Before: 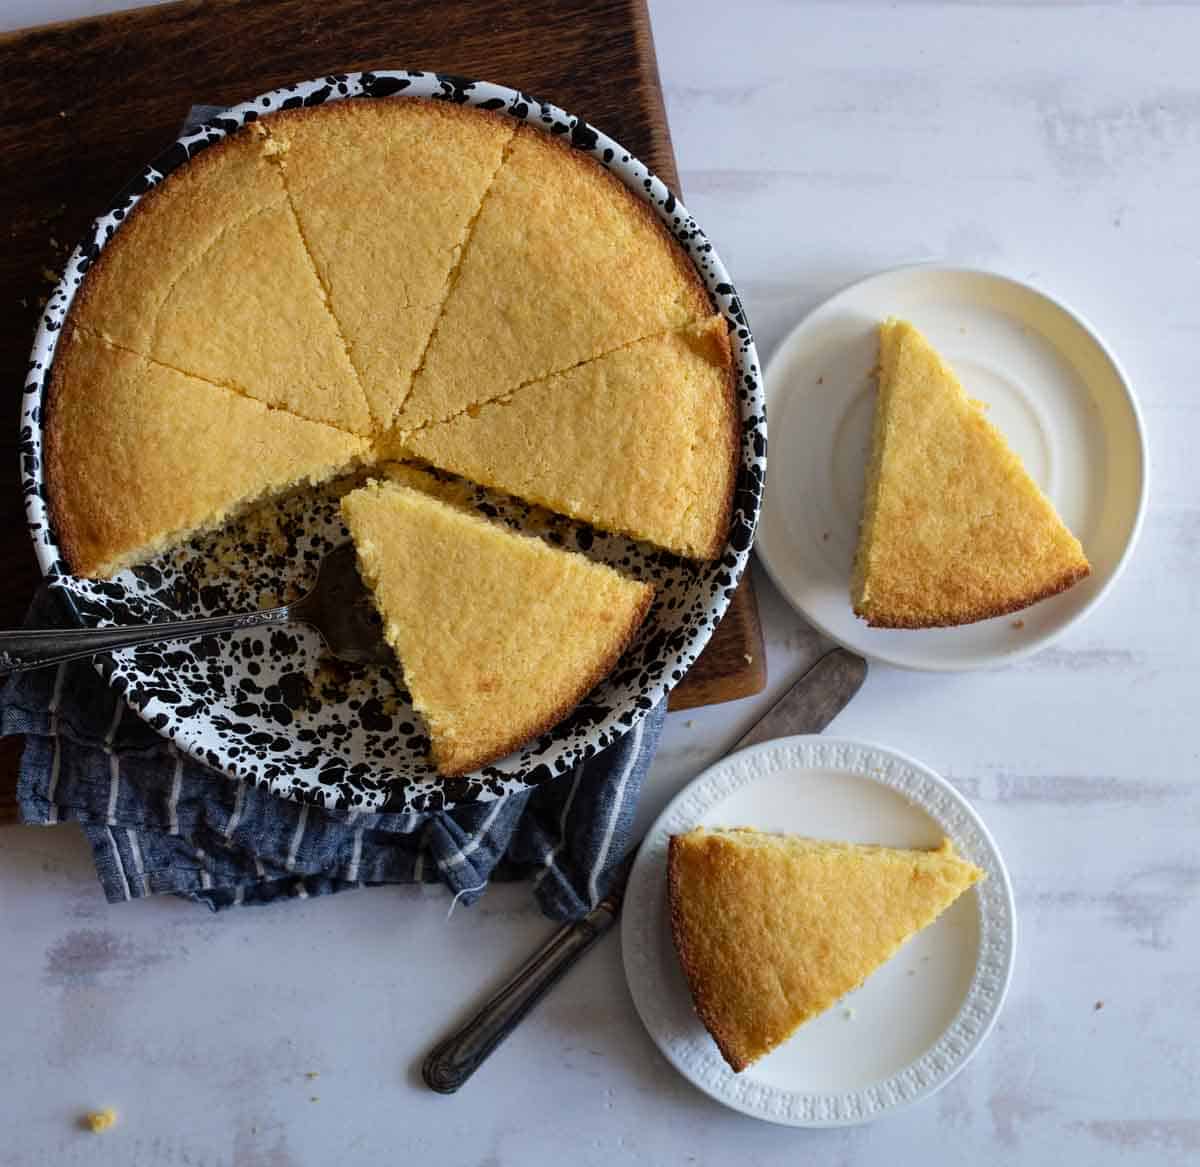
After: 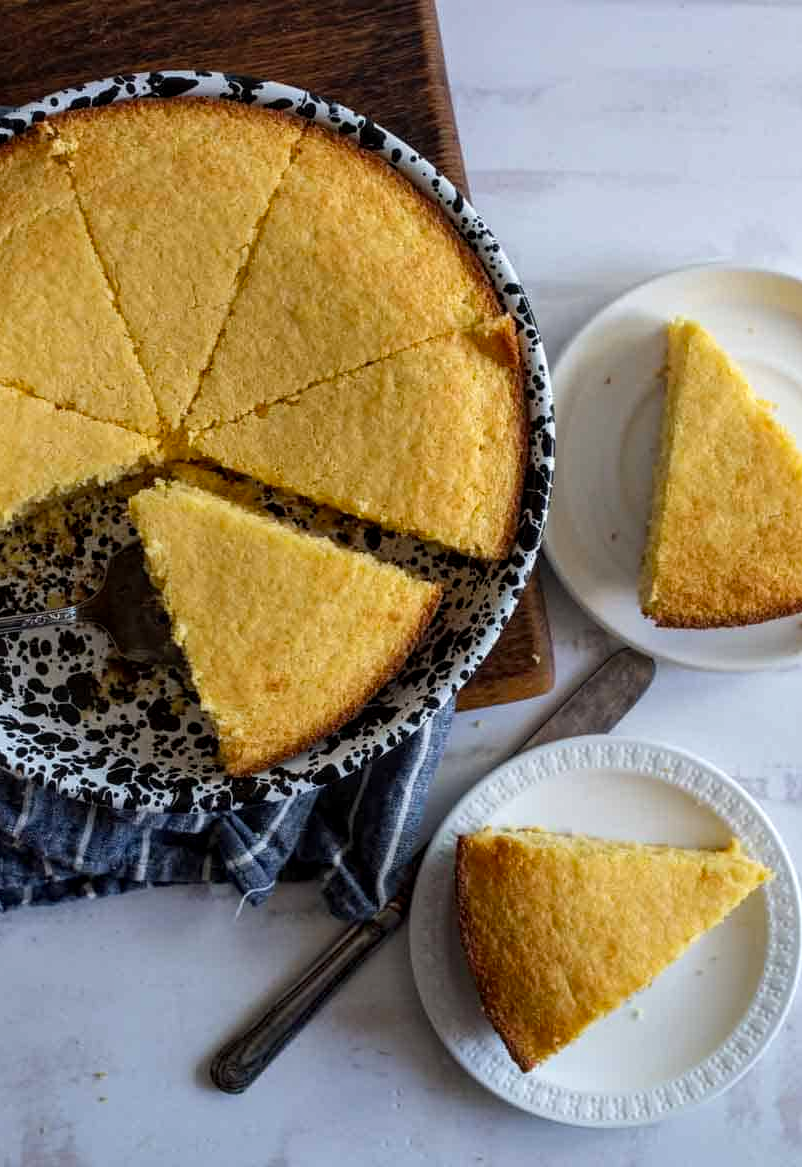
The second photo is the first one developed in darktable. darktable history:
crop and rotate: left 17.732%, right 15.423%
color balance: output saturation 110%
local contrast: on, module defaults
